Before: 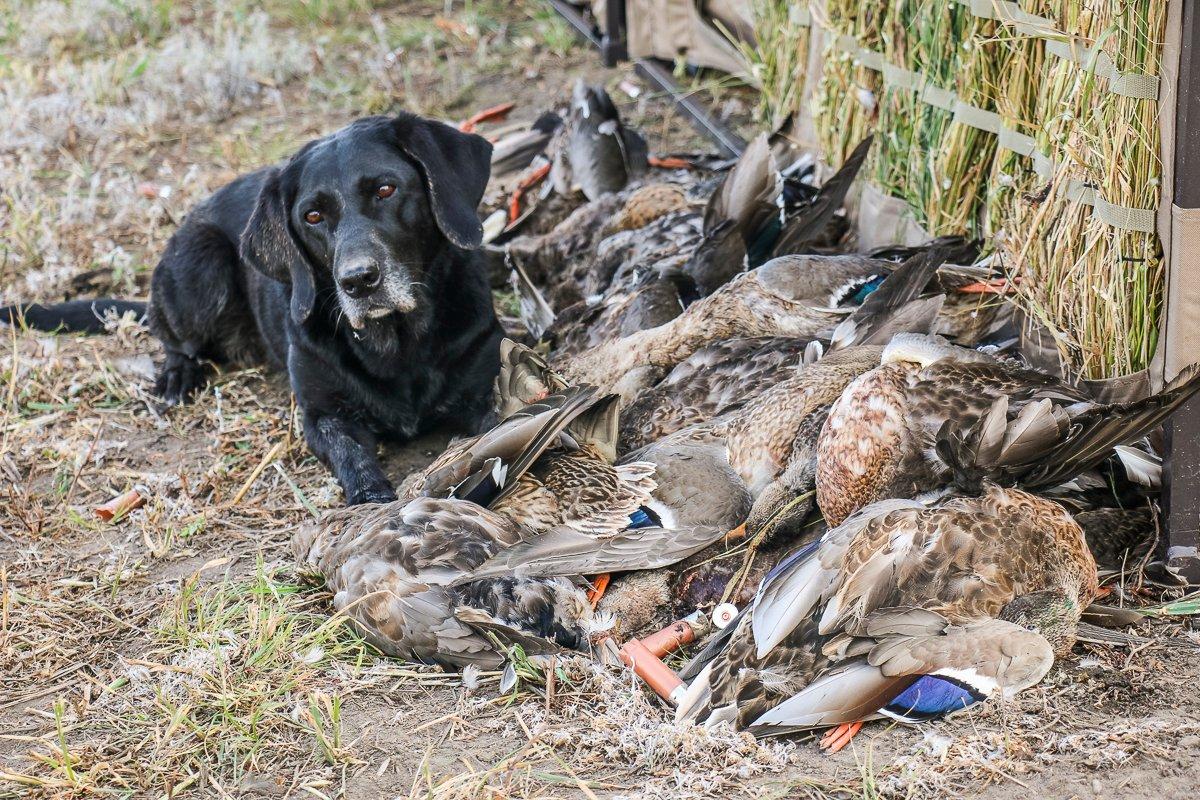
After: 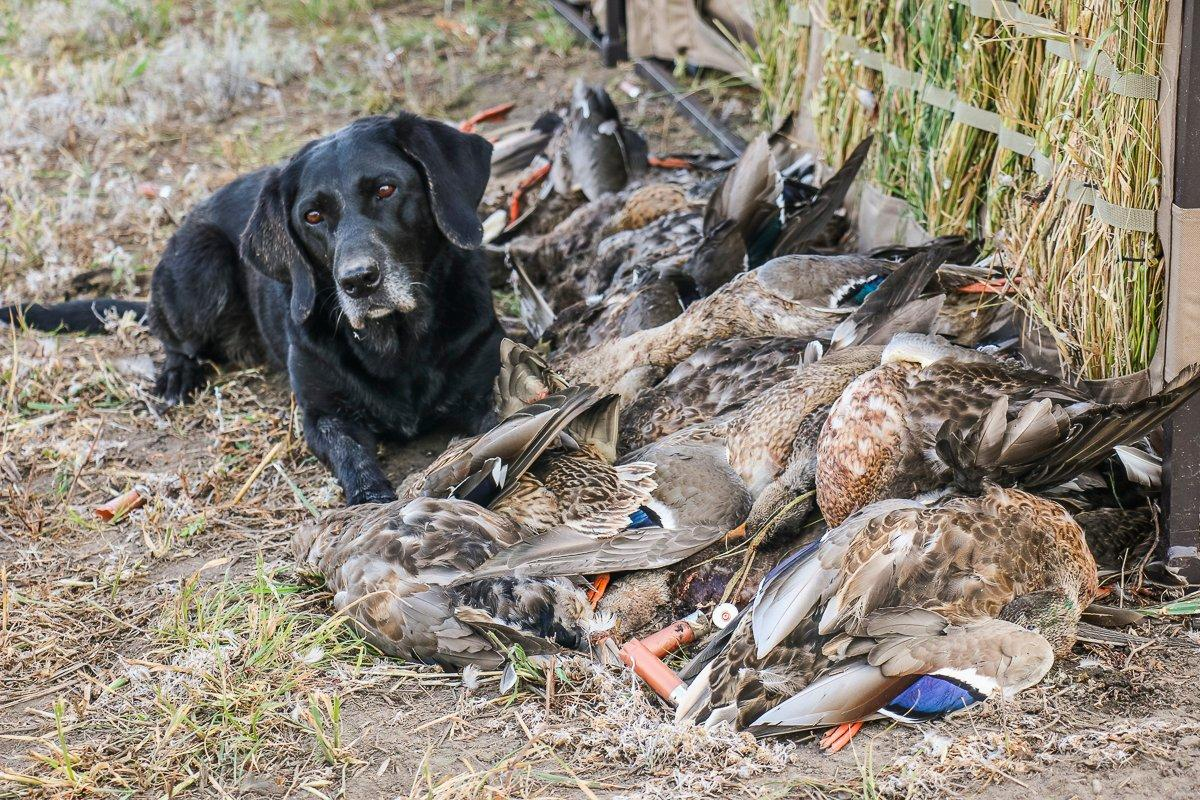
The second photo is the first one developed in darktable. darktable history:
contrast brightness saturation: contrast -0.013, brightness -0.015, saturation 0.043
